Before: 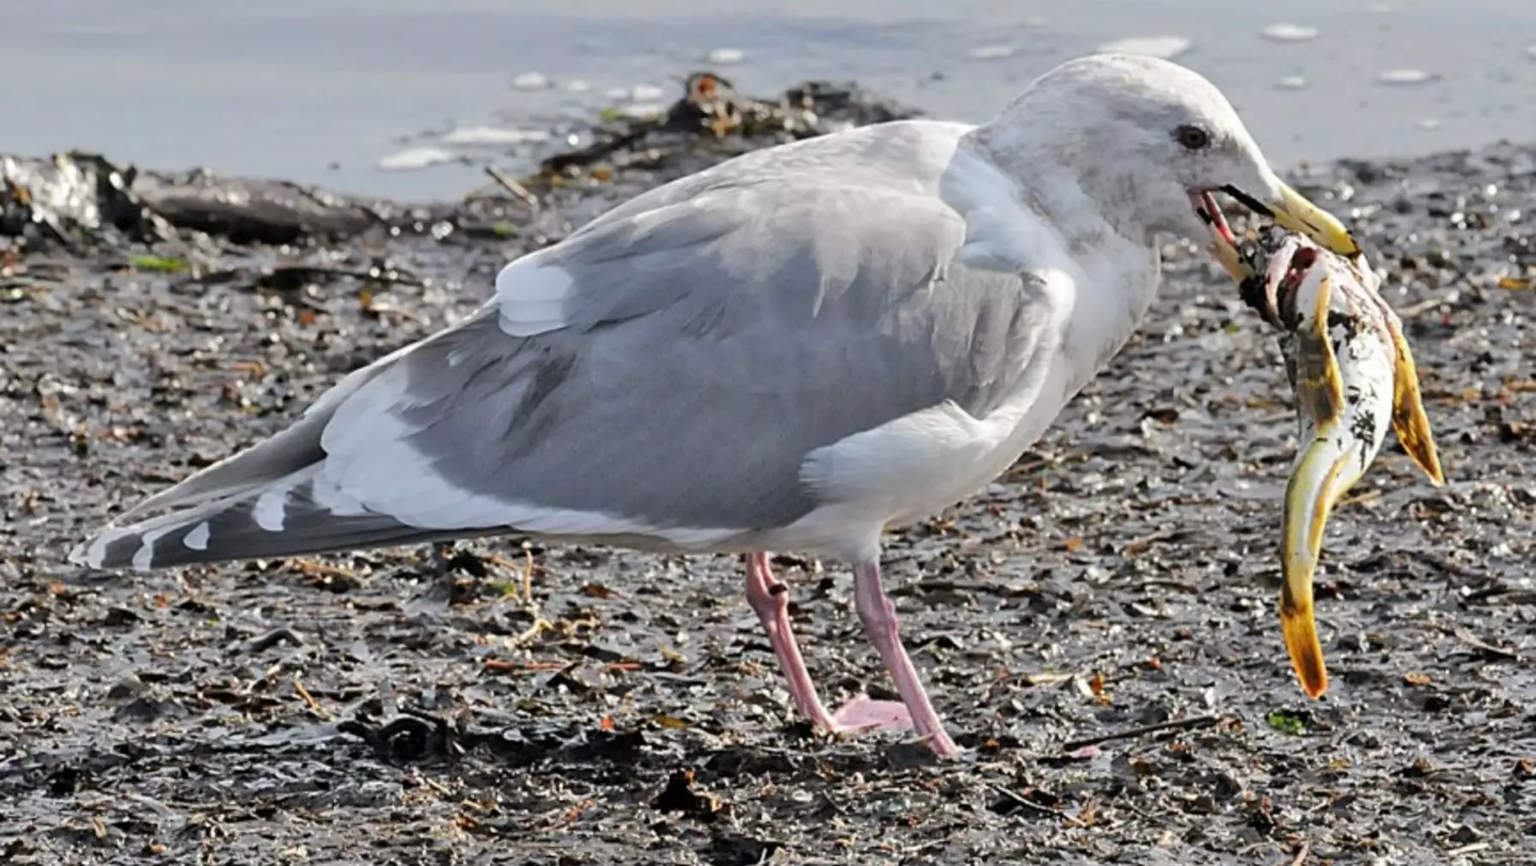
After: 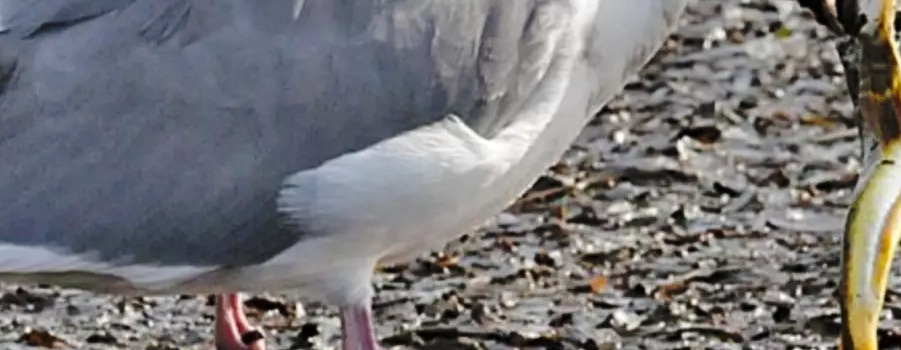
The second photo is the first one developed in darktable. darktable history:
shadows and highlights: shadows 12, white point adjustment 1.2, soften with gaussian
crop: left 36.607%, top 34.735%, right 13.146%, bottom 30.611%
base curve: curves: ch0 [(0, 0) (0.073, 0.04) (0.157, 0.139) (0.492, 0.492) (0.758, 0.758) (1, 1)], preserve colors none
